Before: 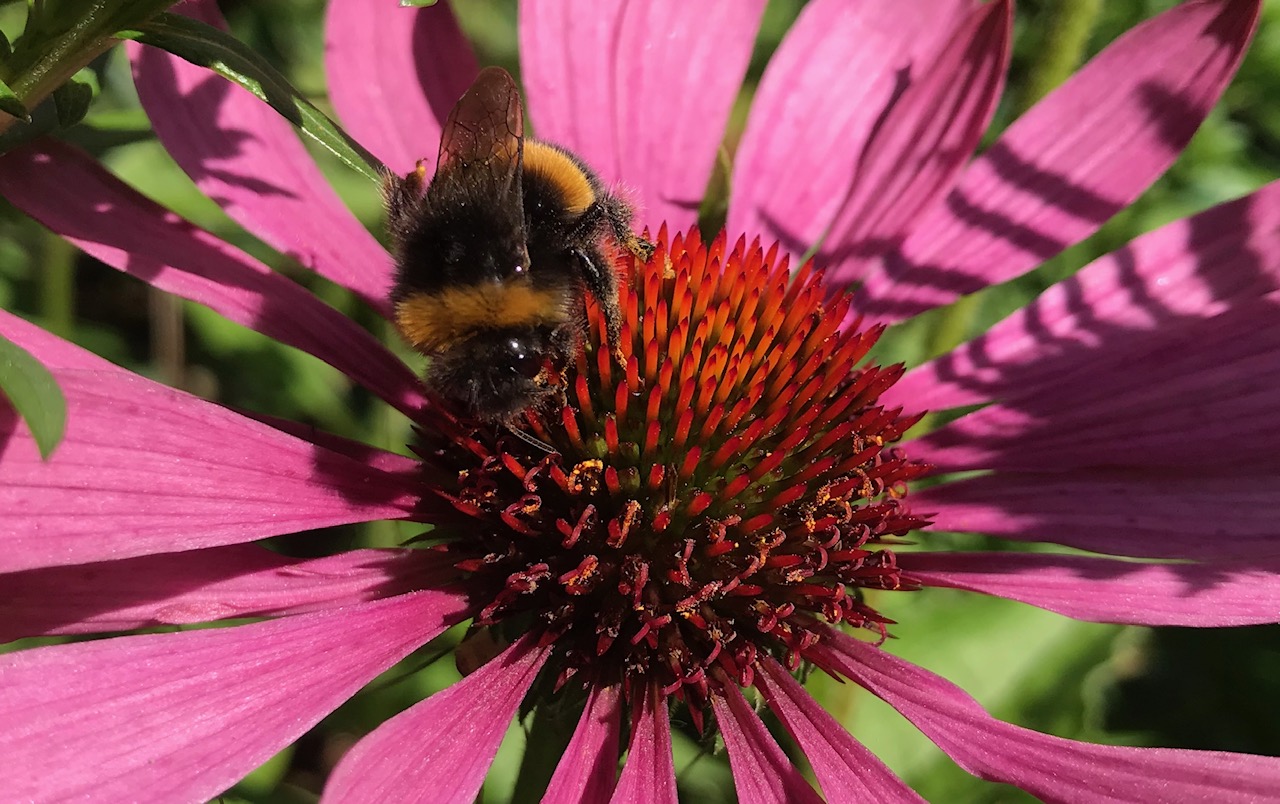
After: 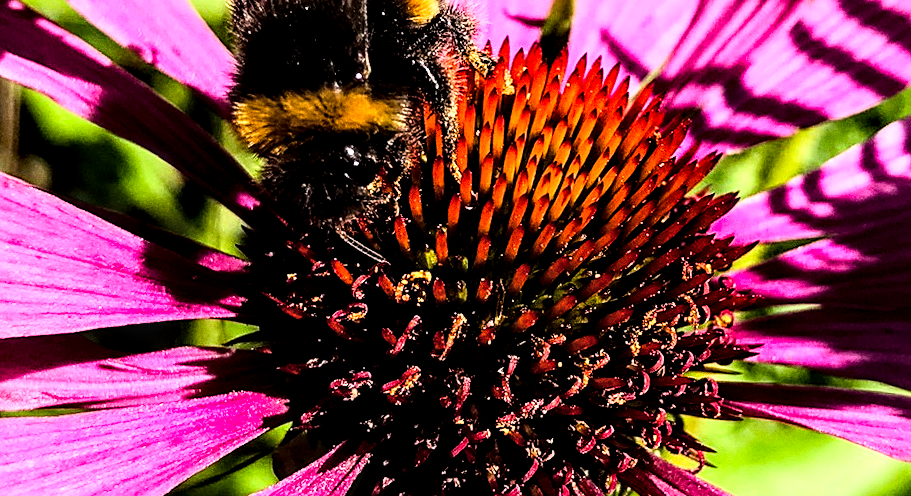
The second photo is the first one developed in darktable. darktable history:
color balance rgb: perceptual saturation grading › global saturation 20%, perceptual saturation grading › highlights -25%, perceptual saturation grading › shadows 50%
rgb curve: curves: ch0 [(0, 0) (0.21, 0.15) (0.24, 0.21) (0.5, 0.75) (0.75, 0.96) (0.89, 0.99) (1, 1)]; ch1 [(0, 0.02) (0.21, 0.13) (0.25, 0.2) (0.5, 0.67) (0.75, 0.9) (0.89, 0.97) (1, 1)]; ch2 [(0, 0.02) (0.21, 0.13) (0.25, 0.2) (0.5, 0.67) (0.75, 0.9) (0.89, 0.97) (1, 1)], compensate middle gray true
crop and rotate: angle -3.37°, left 9.79%, top 20.73%, right 12.42%, bottom 11.82%
local contrast: highlights 65%, shadows 54%, detail 169%, midtone range 0.514
sharpen: on, module defaults
grain: coarseness 0.47 ISO
